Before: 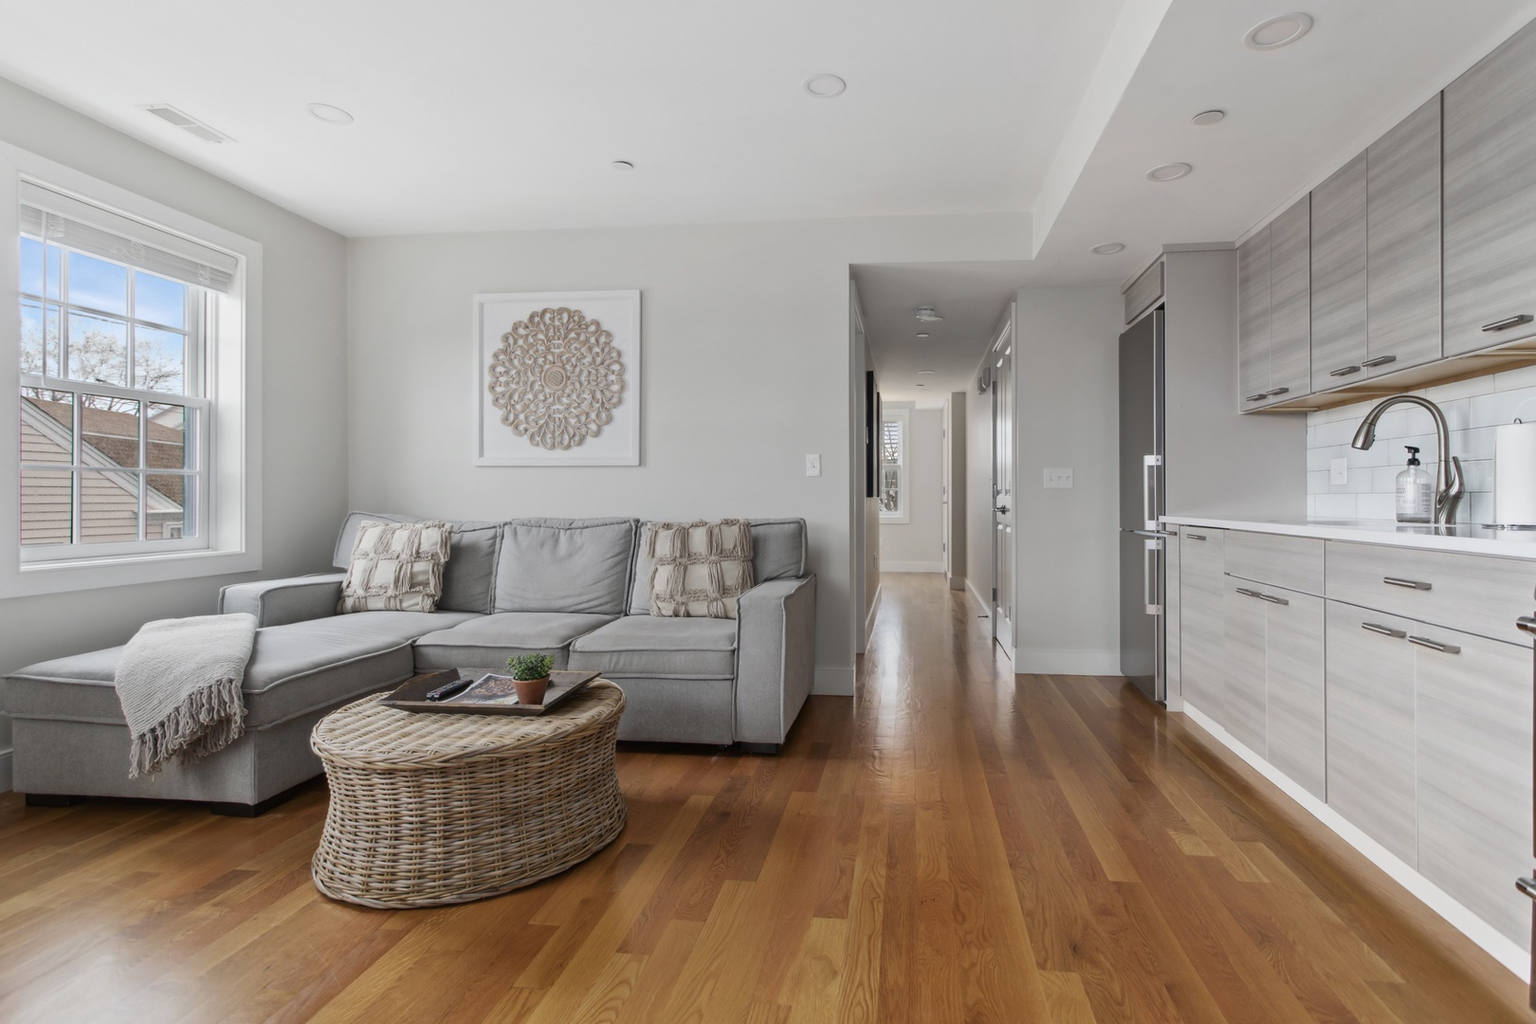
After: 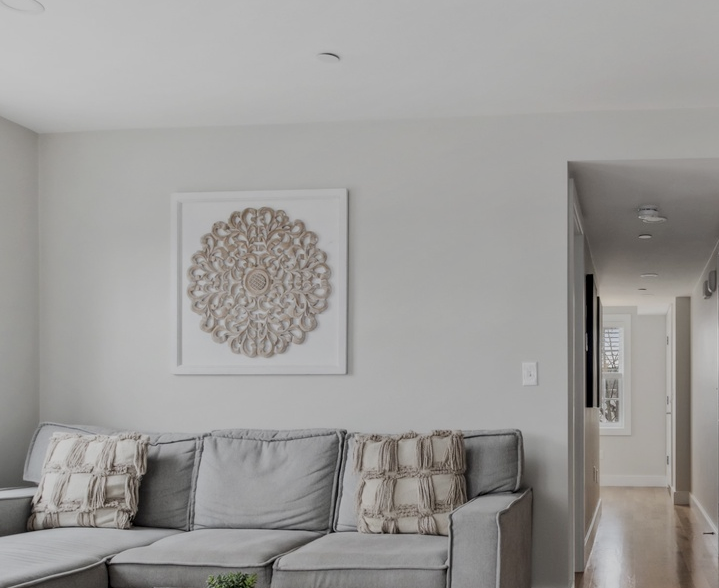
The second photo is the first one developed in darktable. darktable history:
crop: left 20.257%, top 10.866%, right 35.357%, bottom 34.648%
filmic rgb: black relative exposure -7.65 EV, white relative exposure 4.56 EV, hardness 3.61, contrast in shadows safe
shadows and highlights: radius 125.84, shadows 30.34, highlights -30.79, low approximation 0.01, soften with gaussian
local contrast: on, module defaults
exposure: black level correction 0.001, compensate highlight preservation false
